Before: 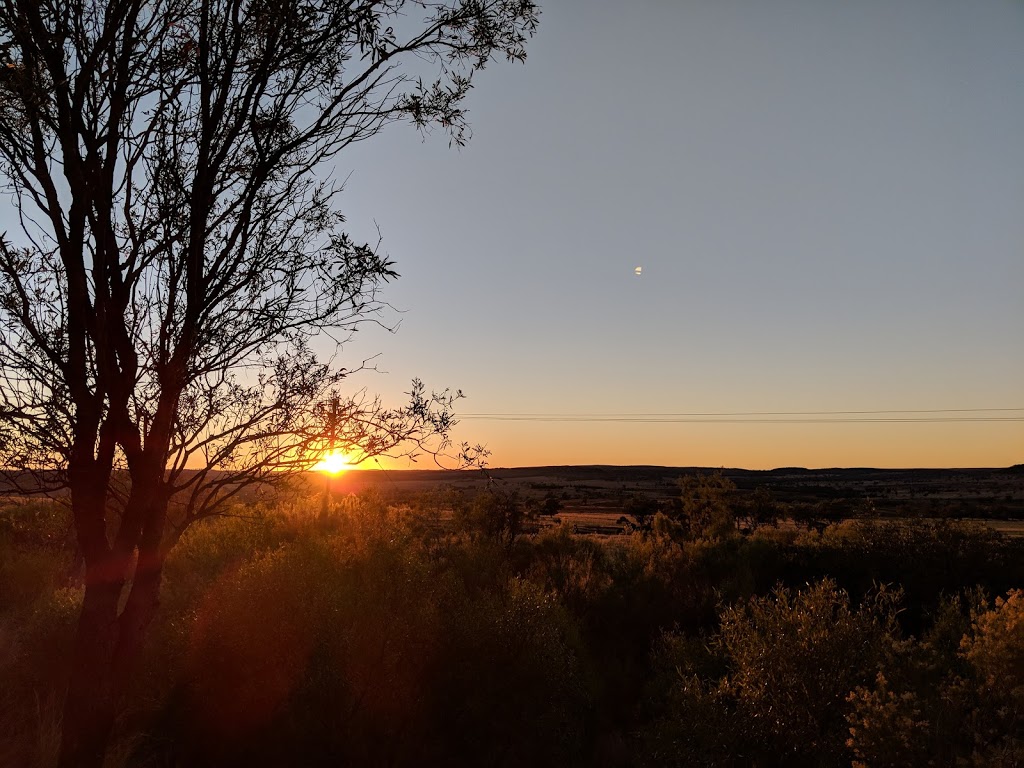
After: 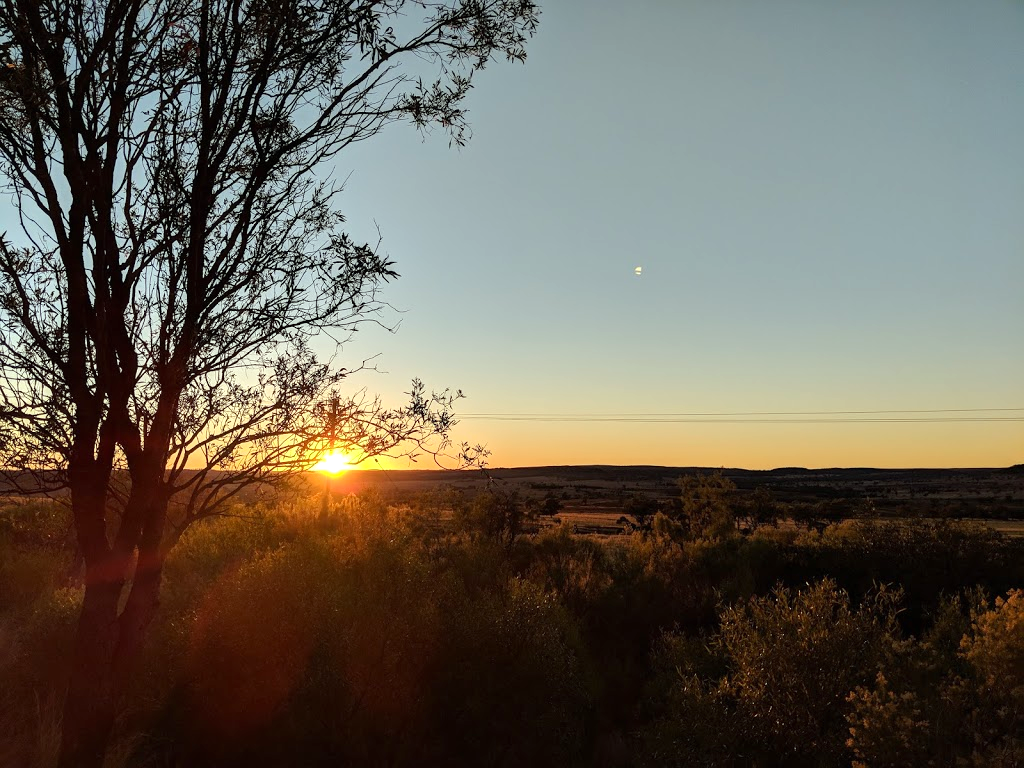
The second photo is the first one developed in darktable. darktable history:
exposure: black level correction 0, exposure 0.399 EV, compensate exposure bias true, compensate highlight preservation false
color correction: highlights a* -8.45, highlights b* 3.16
